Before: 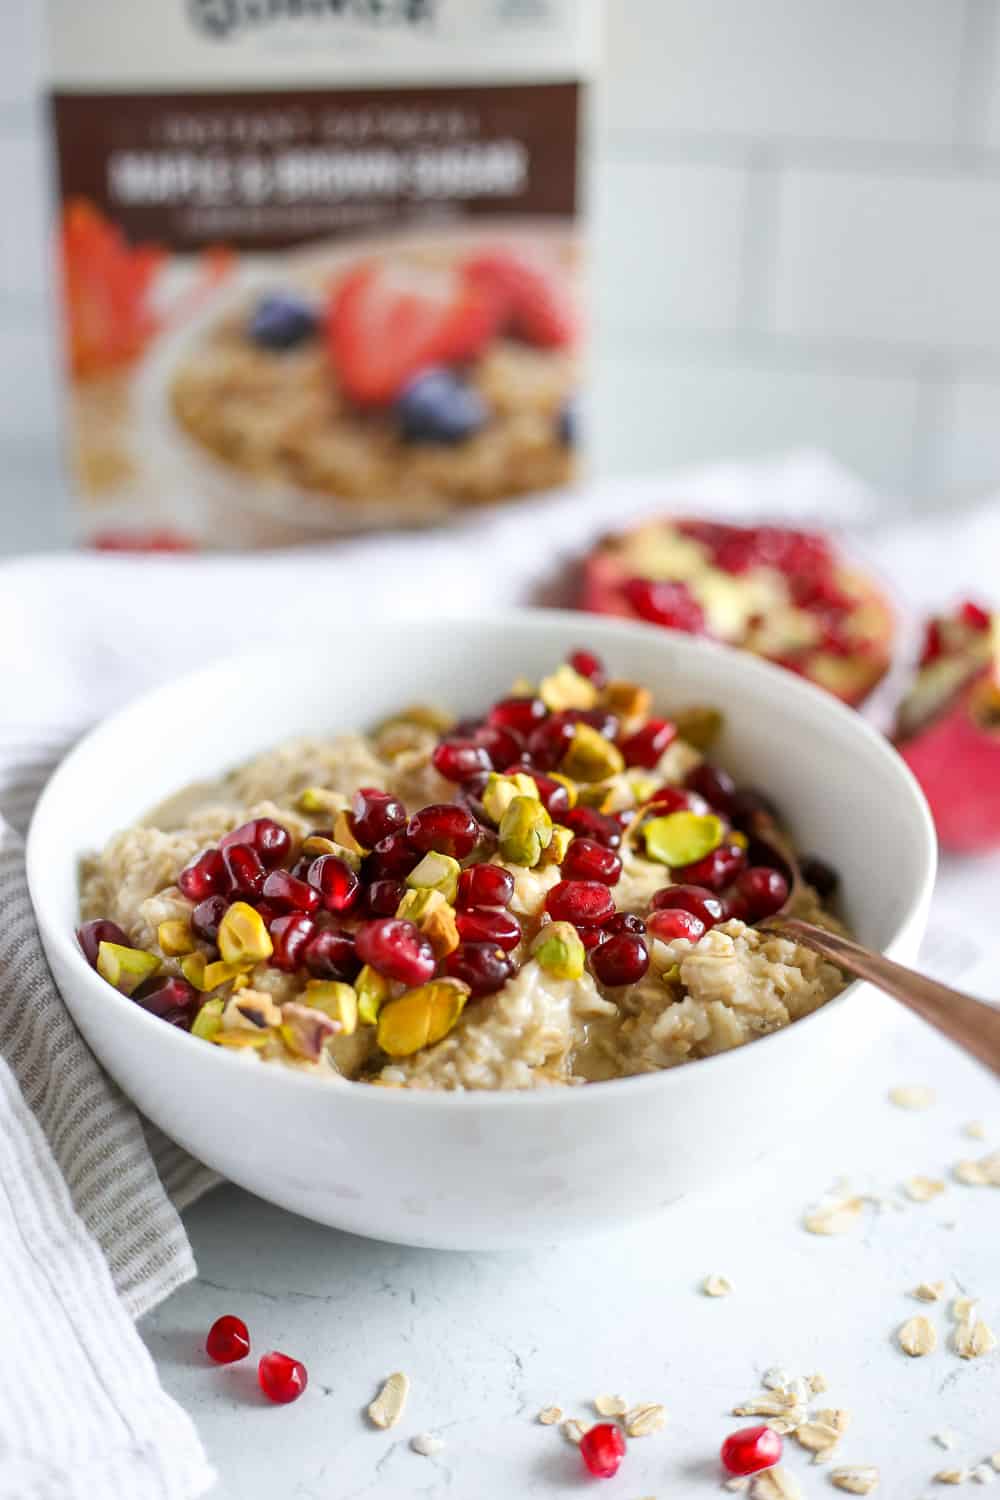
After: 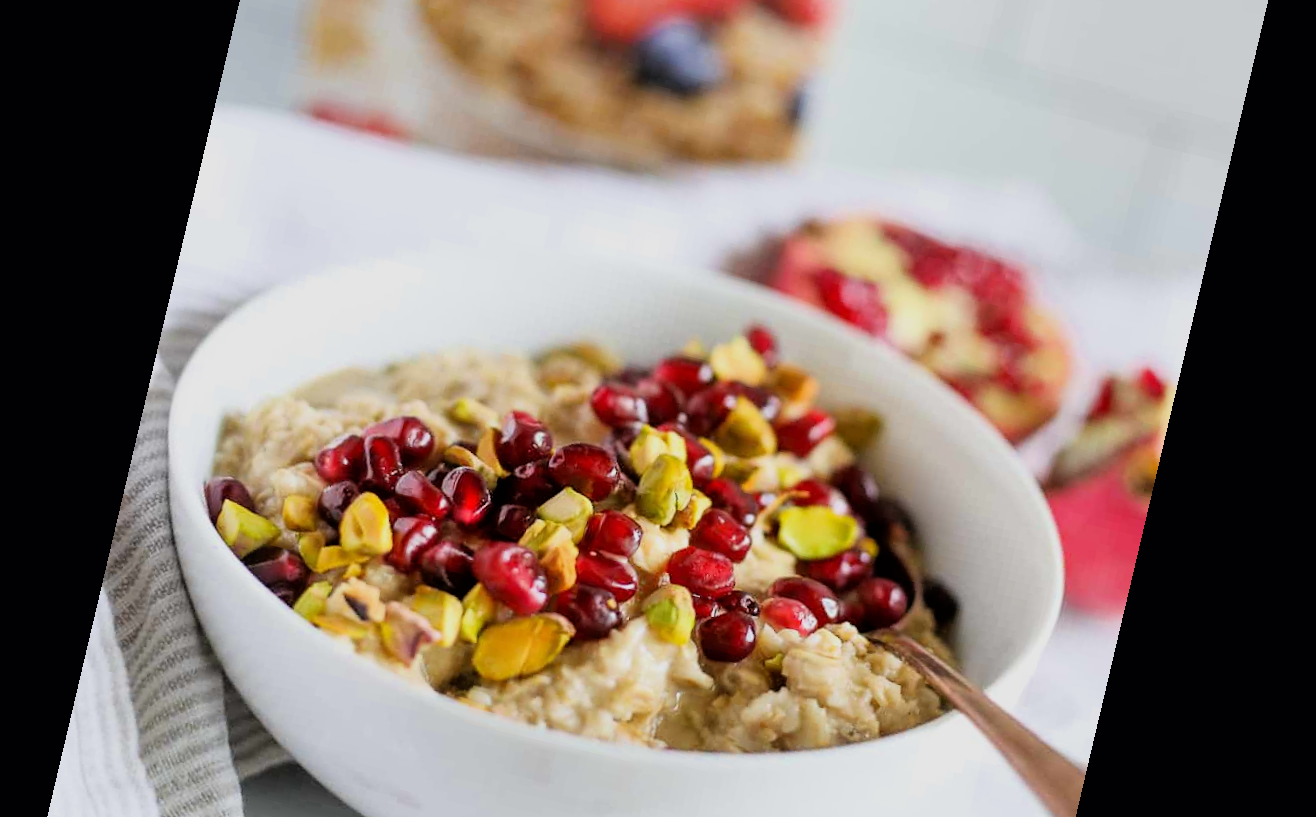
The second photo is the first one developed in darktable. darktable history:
crop and rotate: top 26.056%, bottom 25.543%
rotate and perspective: rotation 13.27°, automatic cropping off
exposure: exposure 0.128 EV, compensate highlight preservation false
filmic rgb: threshold 3 EV, hardness 4.17, latitude 50%, contrast 1.1, preserve chrominance max RGB, color science v6 (2022), contrast in shadows safe, contrast in highlights safe, enable highlight reconstruction true
